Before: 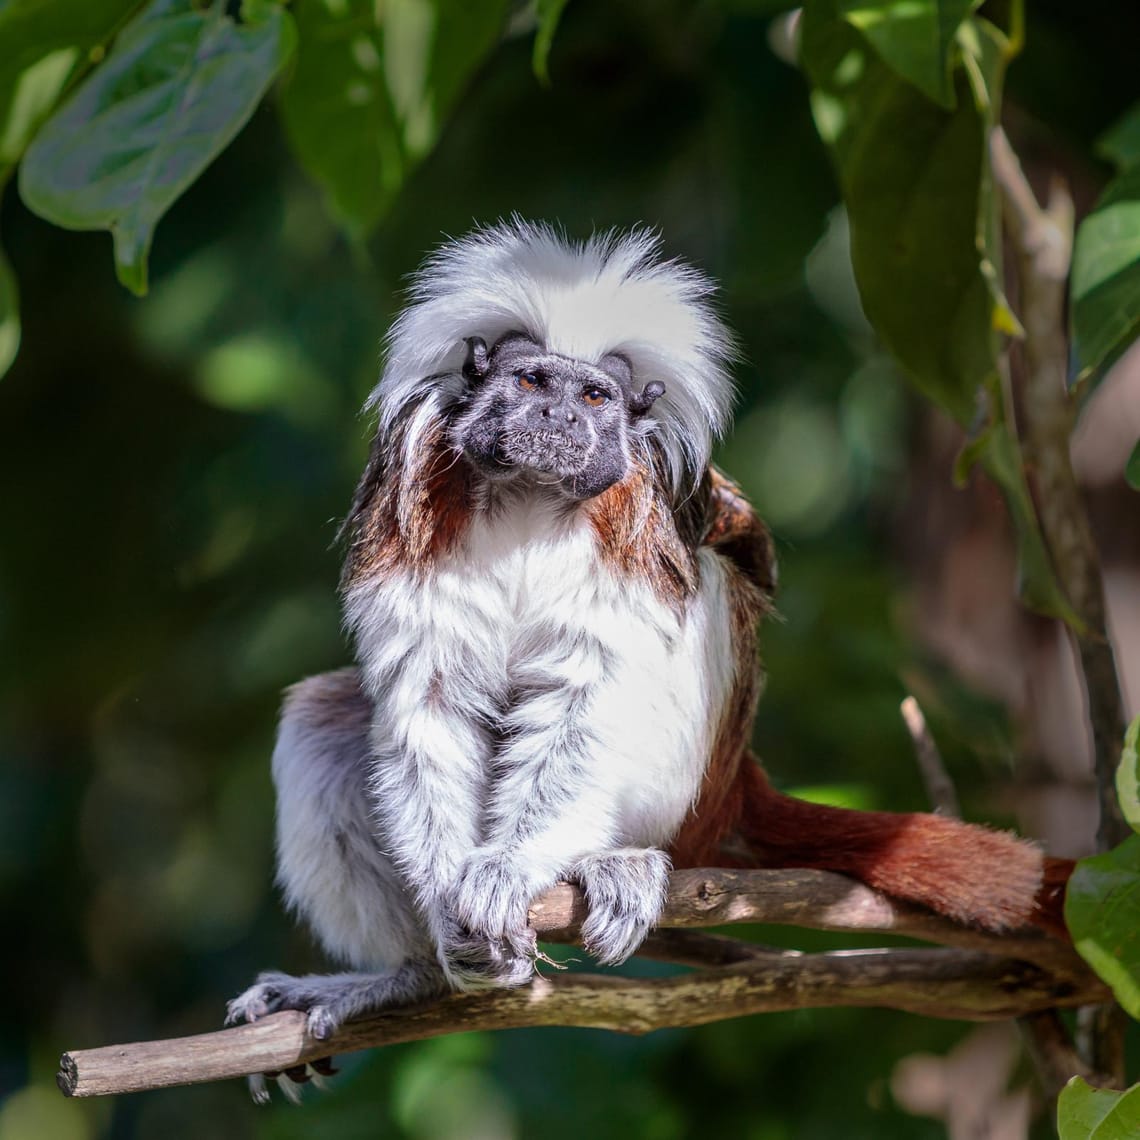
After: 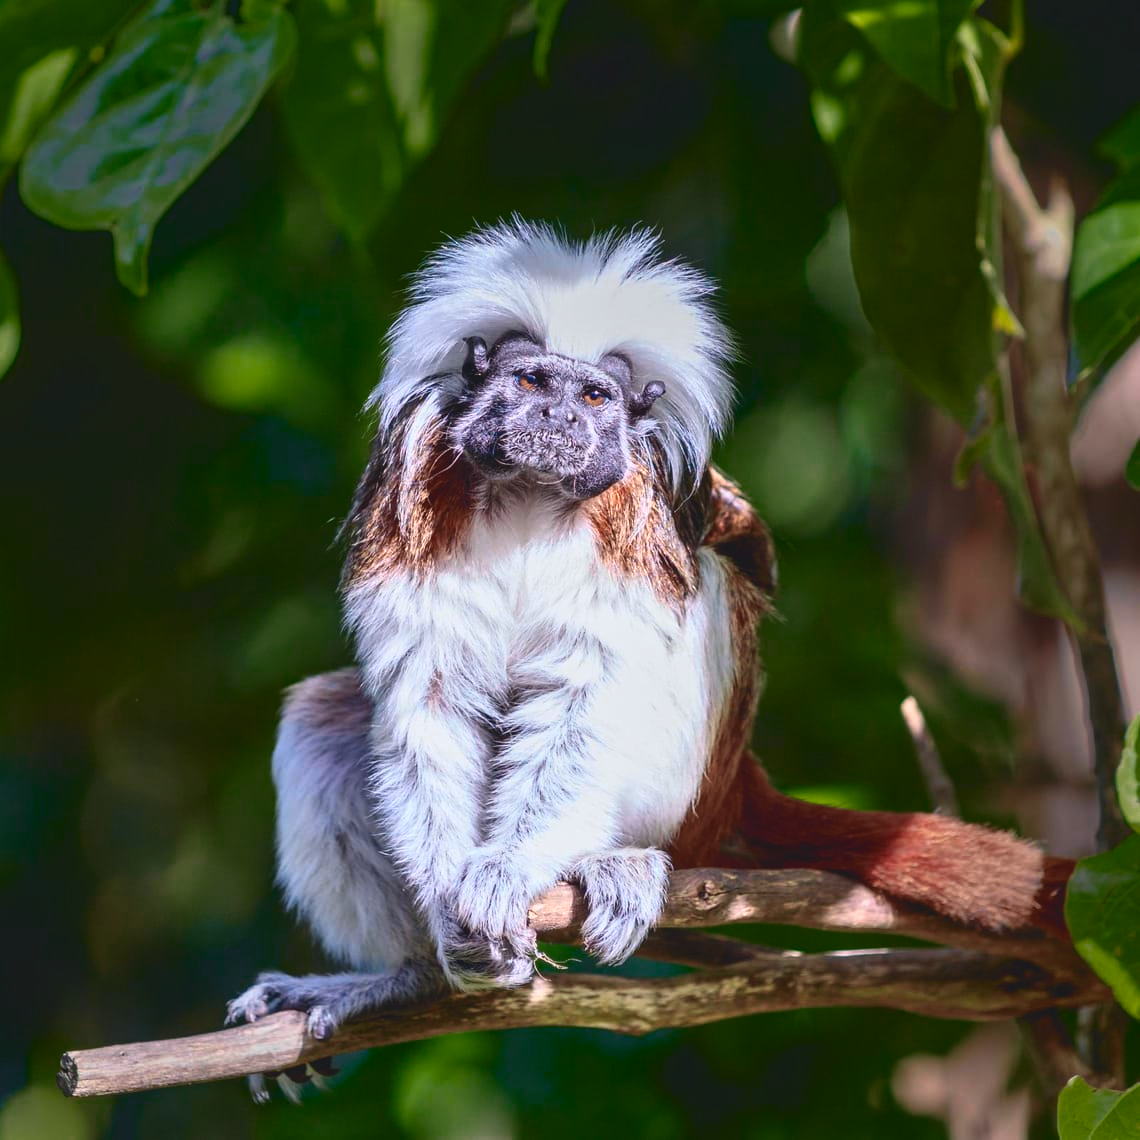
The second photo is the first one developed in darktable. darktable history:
color zones: curves: ch0 [(0.099, 0.624) (0.257, 0.596) (0.384, 0.376) (0.529, 0.492) (0.697, 0.564) (0.768, 0.532) (0.908, 0.644)]; ch1 [(0.112, 0.564) (0.254, 0.612) (0.432, 0.676) (0.592, 0.456) (0.743, 0.684) (0.888, 0.536)]; ch2 [(0.25, 0.5) (0.469, 0.36) (0.75, 0.5)]
tone curve: curves: ch0 [(0, 0.084) (0.155, 0.169) (0.46, 0.466) (0.751, 0.788) (1, 0.961)]; ch1 [(0, 0) (0.43, 0.408) (0.476, 0.469) (0.505, 0.503) (0.553, 0.563) (0.592, 0.581) (0.631, 0.625) (1, 1)]; ch2 [(0, 0) (0.505, 0.495) (0.55, 0.557) (0.583, 0.573) (1, 1)], color space Lab, independent channels, preserve colors none
